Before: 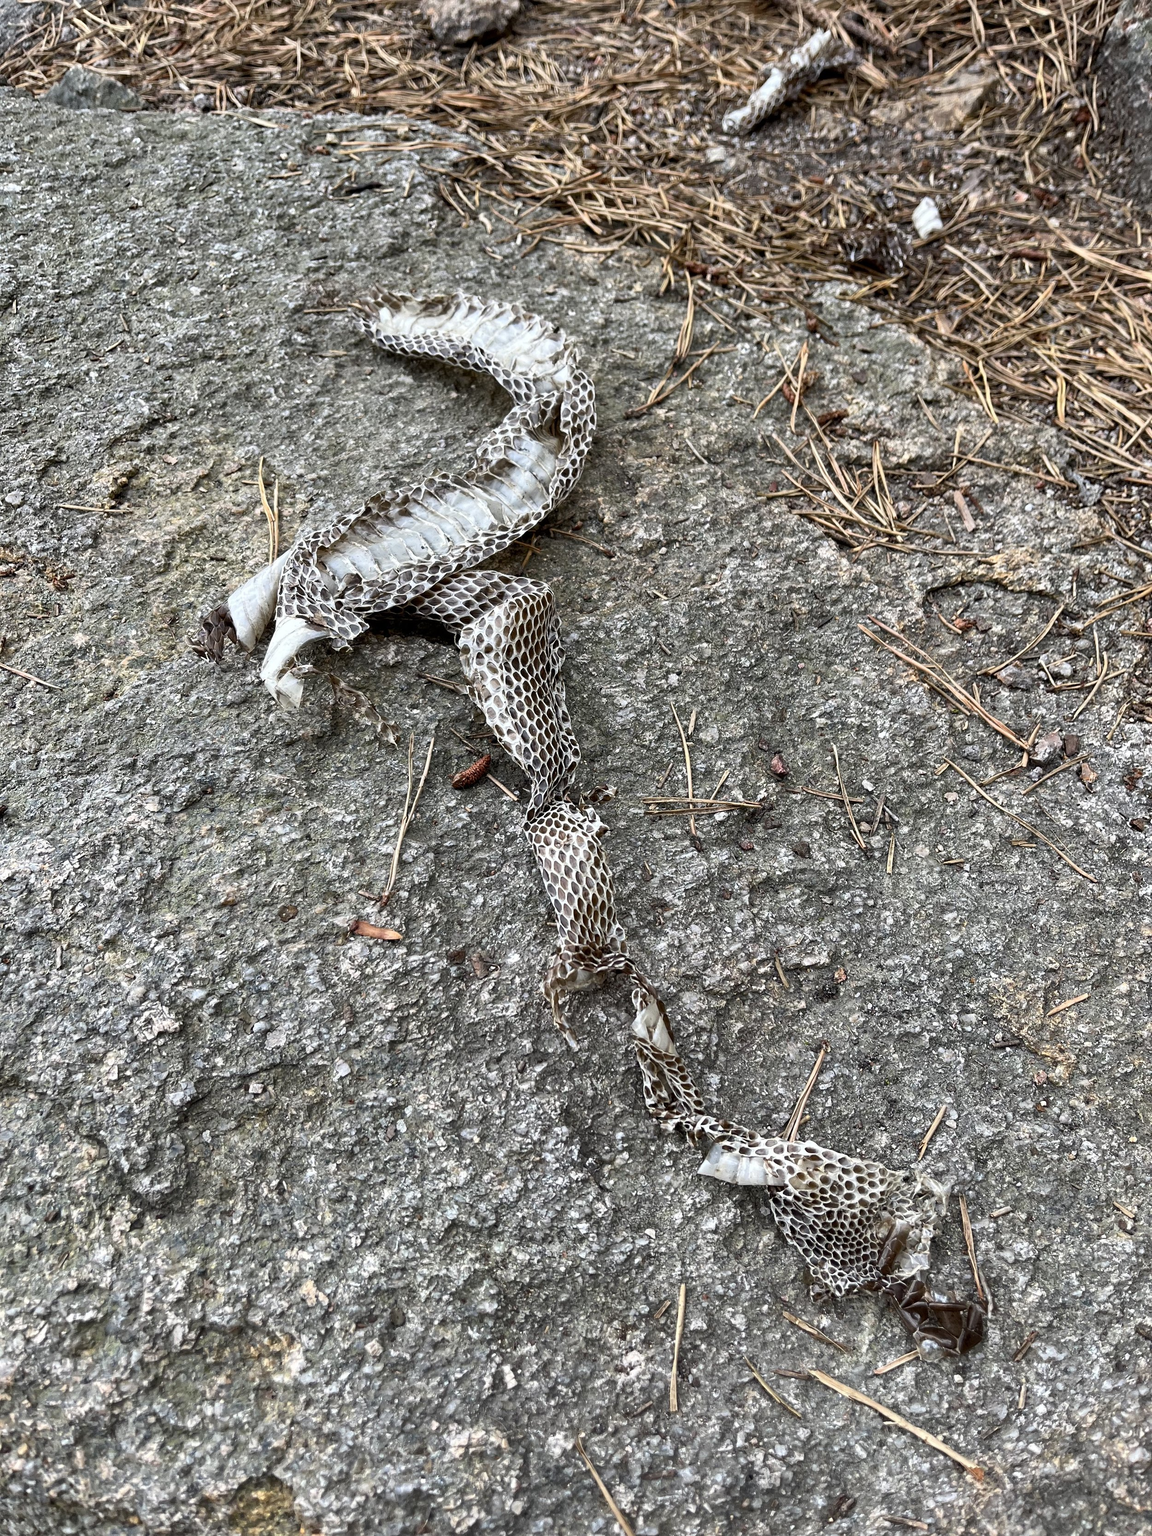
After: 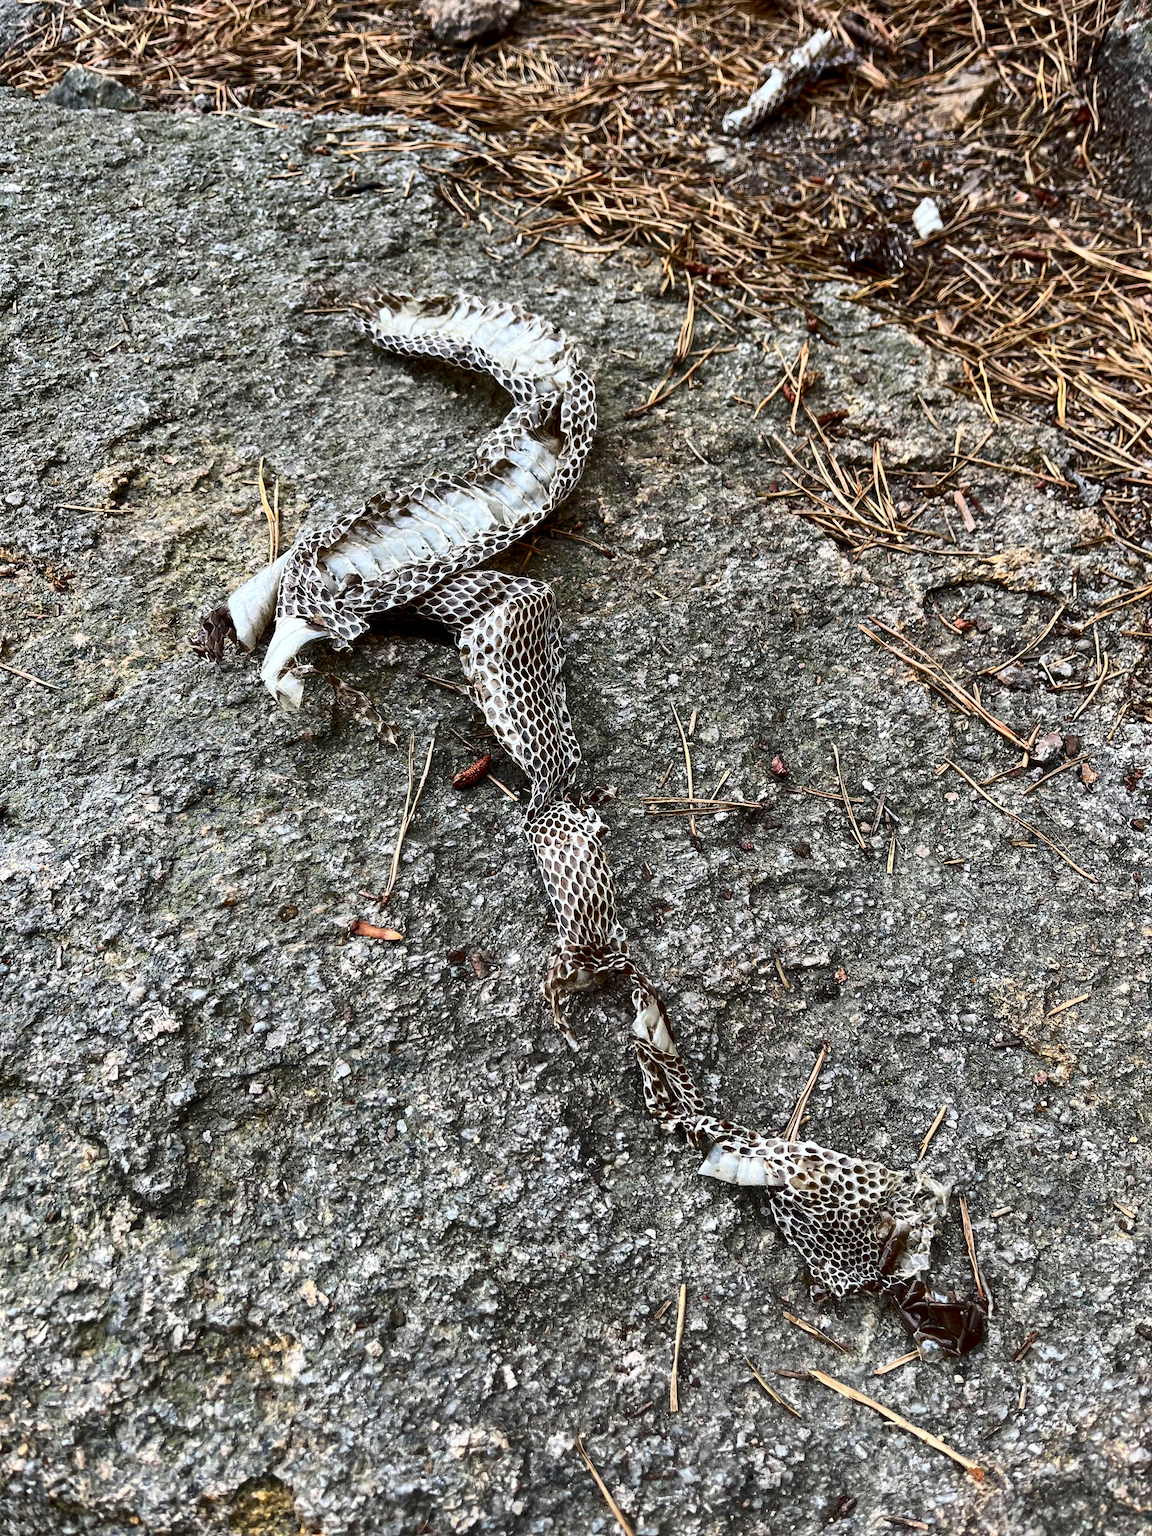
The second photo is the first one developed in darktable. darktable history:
contrast brightness saturation: contrast 0.214, brightness -0.101, saturation 0.208
exposure: exposure 0.014 EV, compensate highlight preservation false
